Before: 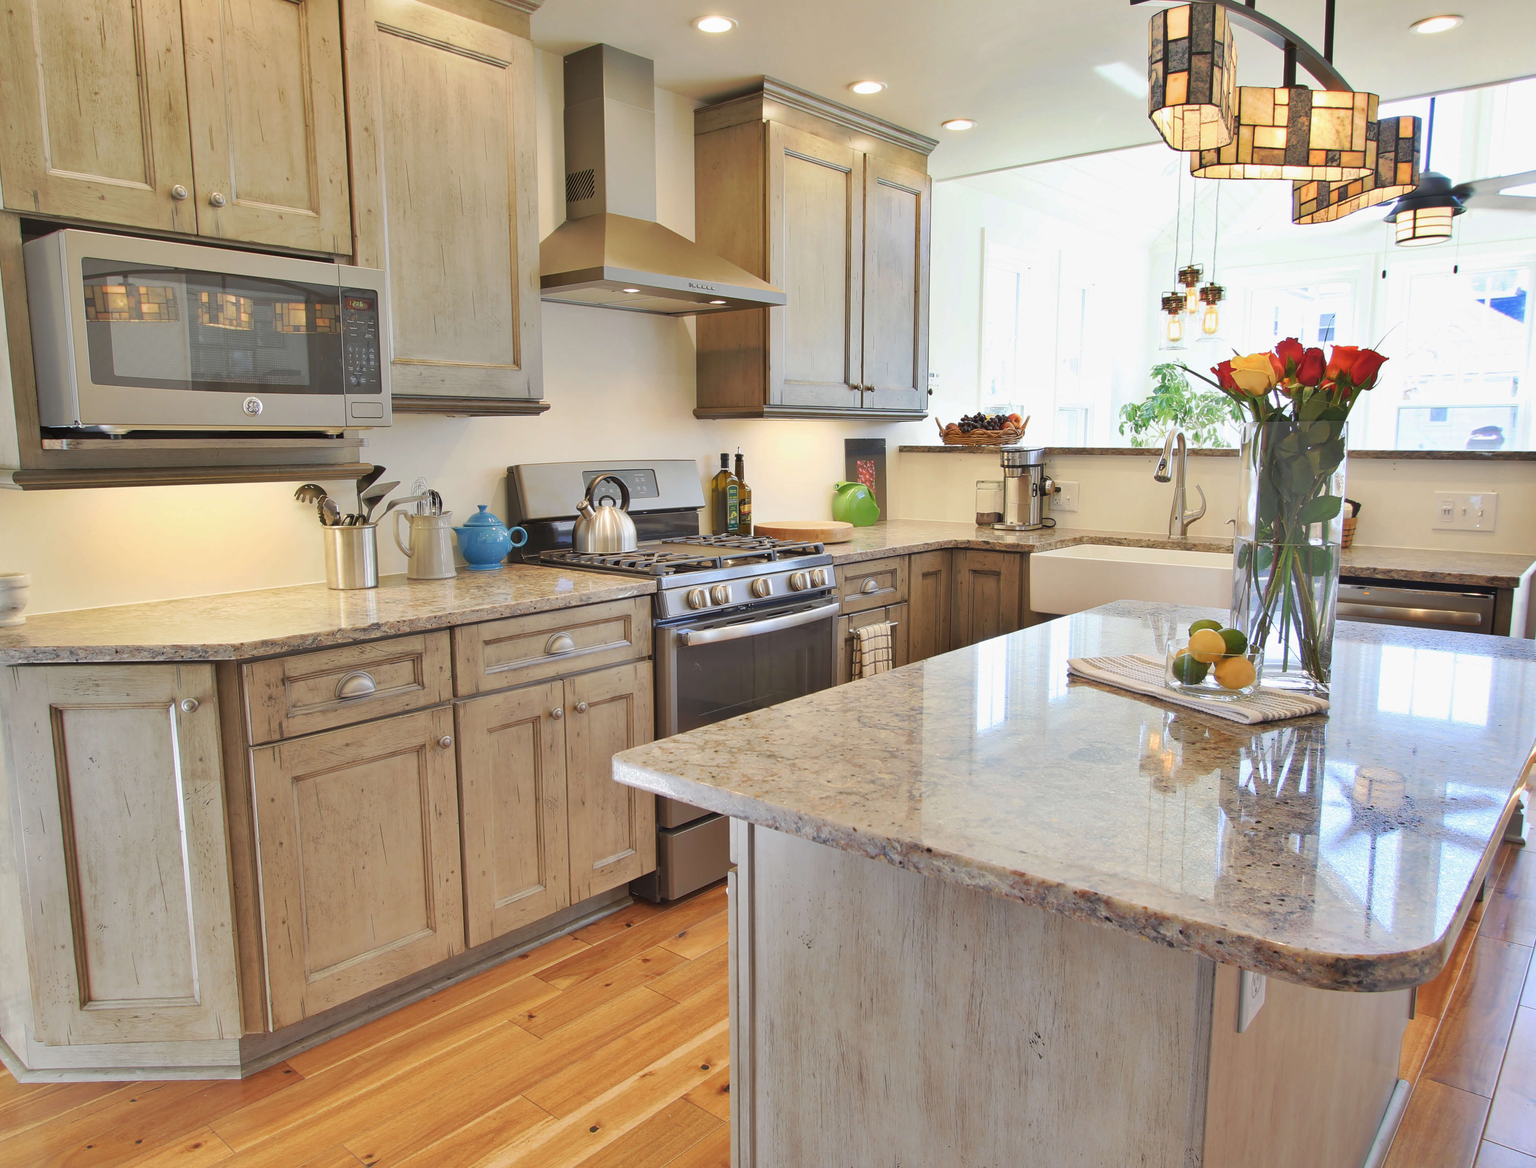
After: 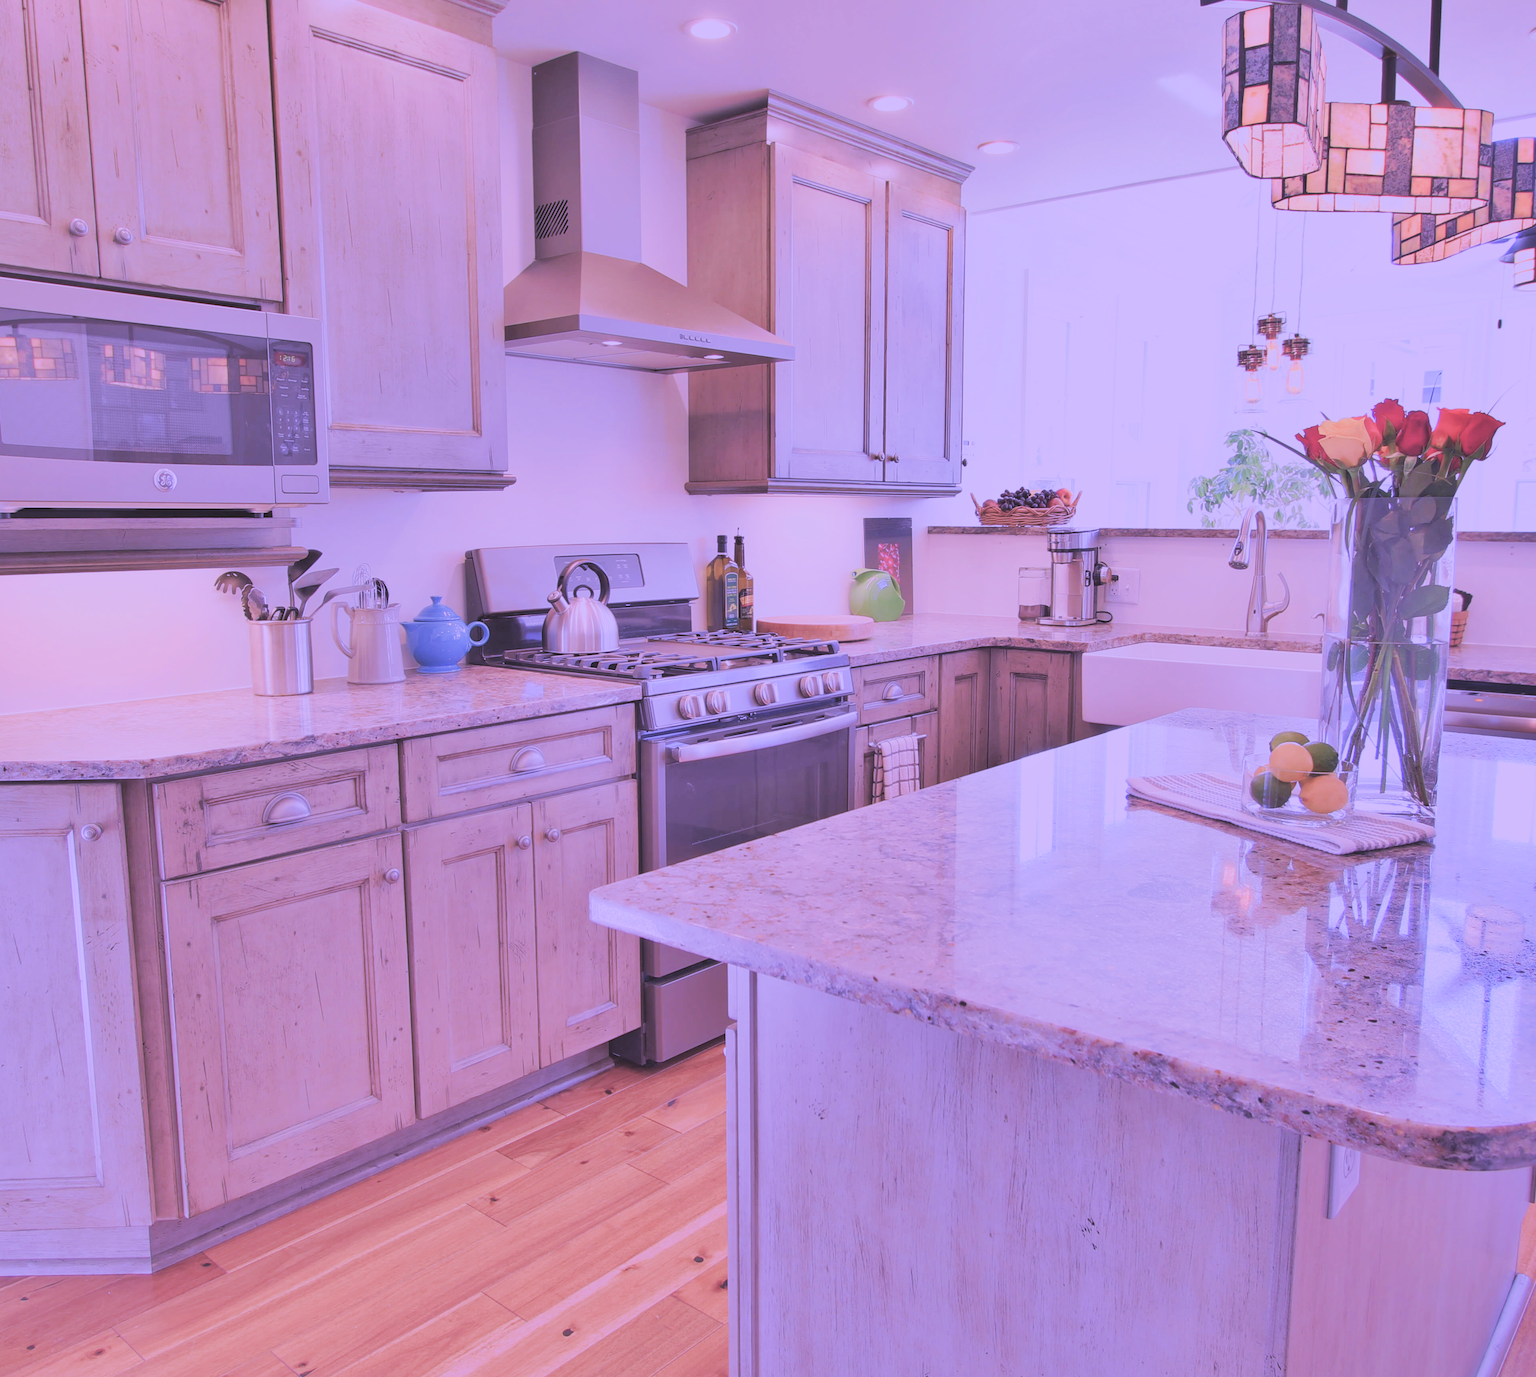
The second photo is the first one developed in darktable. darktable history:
color balance rgb: global offset › luminance 1.516%, perceptual saturation grading › global saturation -32.378%, perceptual brilliance grading › global brilliance 2.208%, perceptual brilliance grading › highlights -3.867%, global vibrance 9.879%
contrast brightness saturation: brightness 0.093, saturation 0.193
color calibration: illuminant custom, x 0.38, y 0.482, temperature 4446.82 K, clip negative RGB from gamut false
crop: left 7.358%, right 7.869%
filmic rgb: black relative exposure -7.15 EV, white relative exposure 5.37 EV, hardness 3.03
velvia: on, module defaults
